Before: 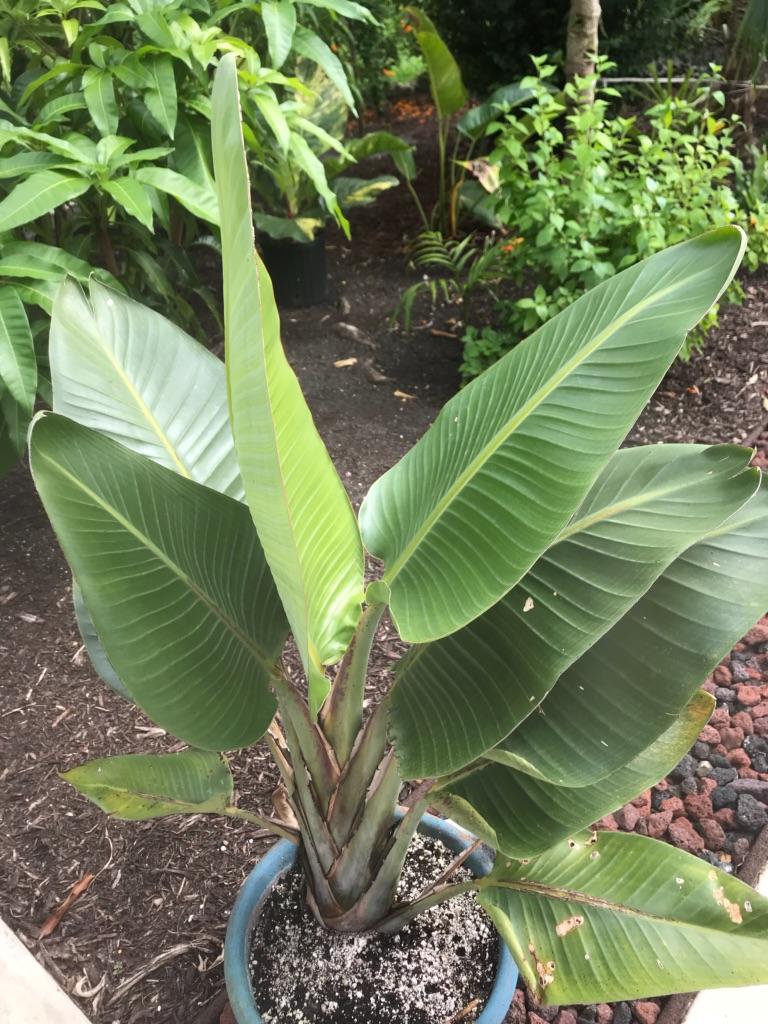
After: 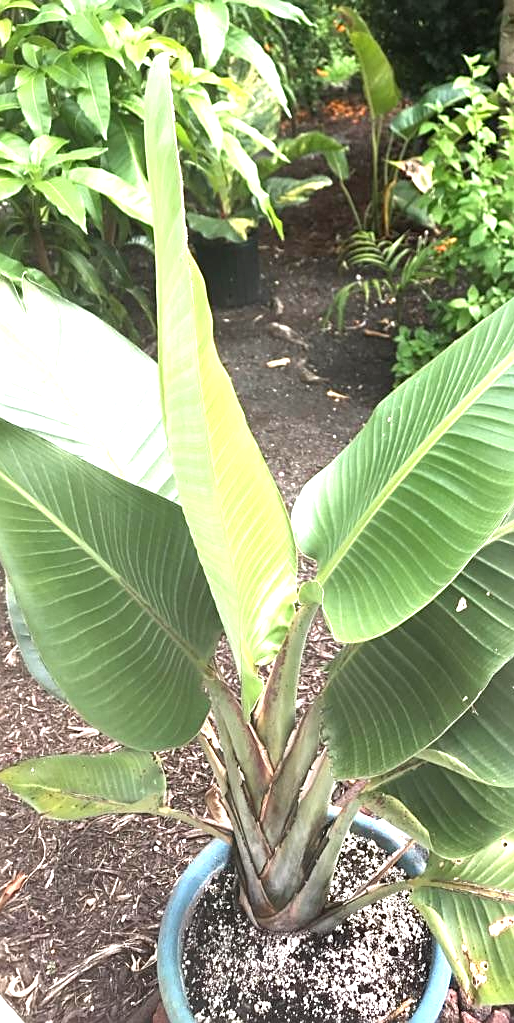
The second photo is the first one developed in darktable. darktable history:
sharpen: on, module defaults
exposure: black level correction 0, exposure 1.199 EV, compensate highlight preservation false
crop and rotate: left 8.774%, right 24.231%
color zones: curves: ch0 [(0, 0.5) (0.143, 0.5) (0.286, 0.456) (0.429, 0.5) (0.571, 0.5) (0.714, 0.5) (0.857, 0.5) (1, 0.5)]; ch1 [(0, 0.5) (0.143, 0.5) (0.286, 0.422) (0.429, 0.5) (0.571, 0.5) (0.714, 0.5) (0.857, 0.5) (1, 0.5)]
